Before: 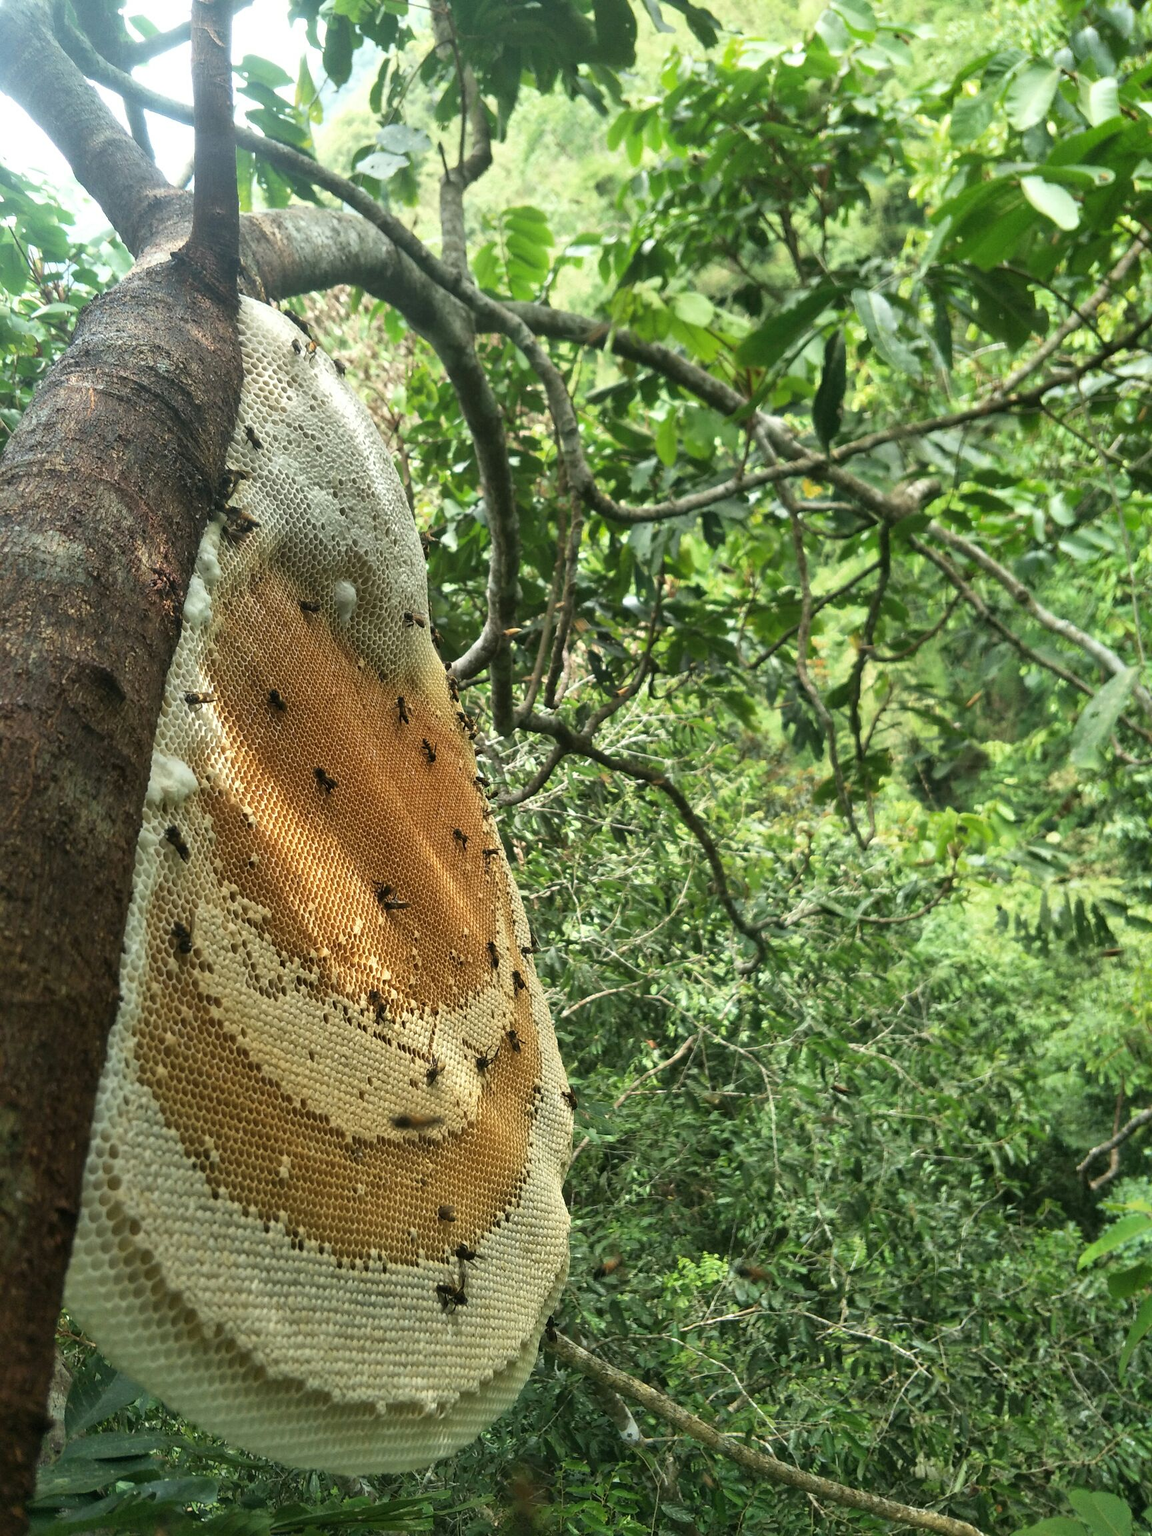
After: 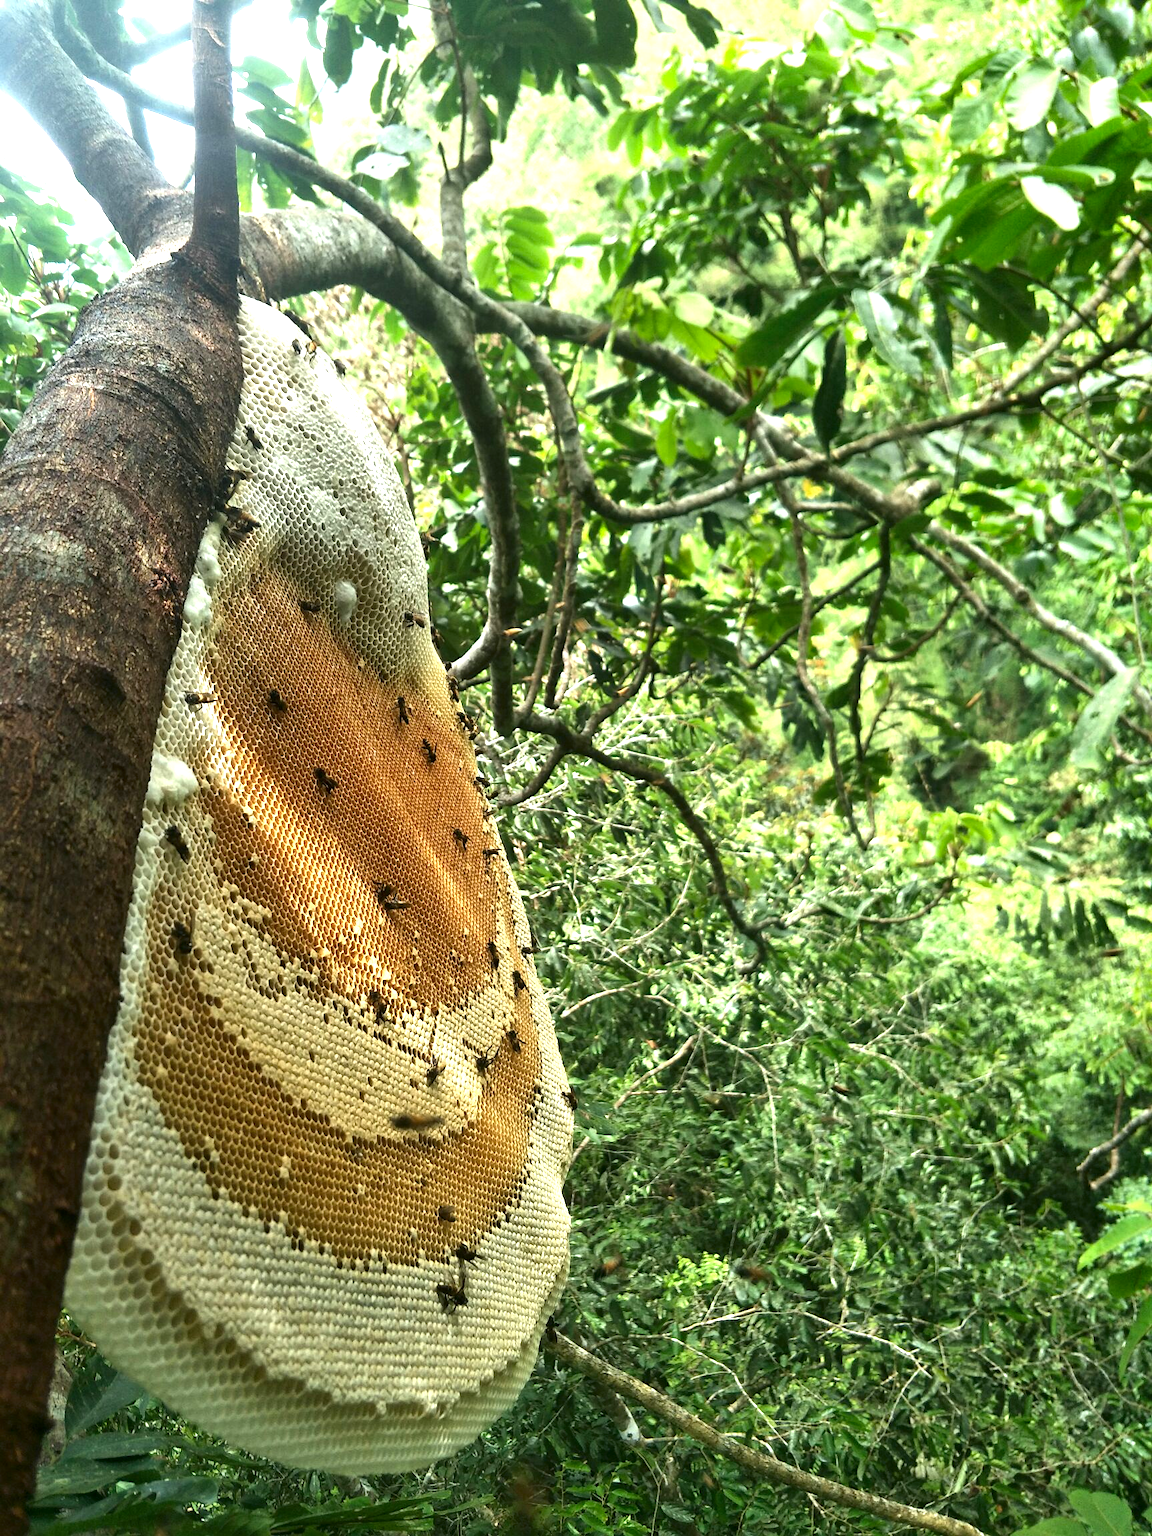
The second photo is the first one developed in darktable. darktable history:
exposure: exposure 0.78 EV, compensate highlight preservation false
contrast brightness saturation: contrast 0.07, brightness -0.128, saturation 0.053
